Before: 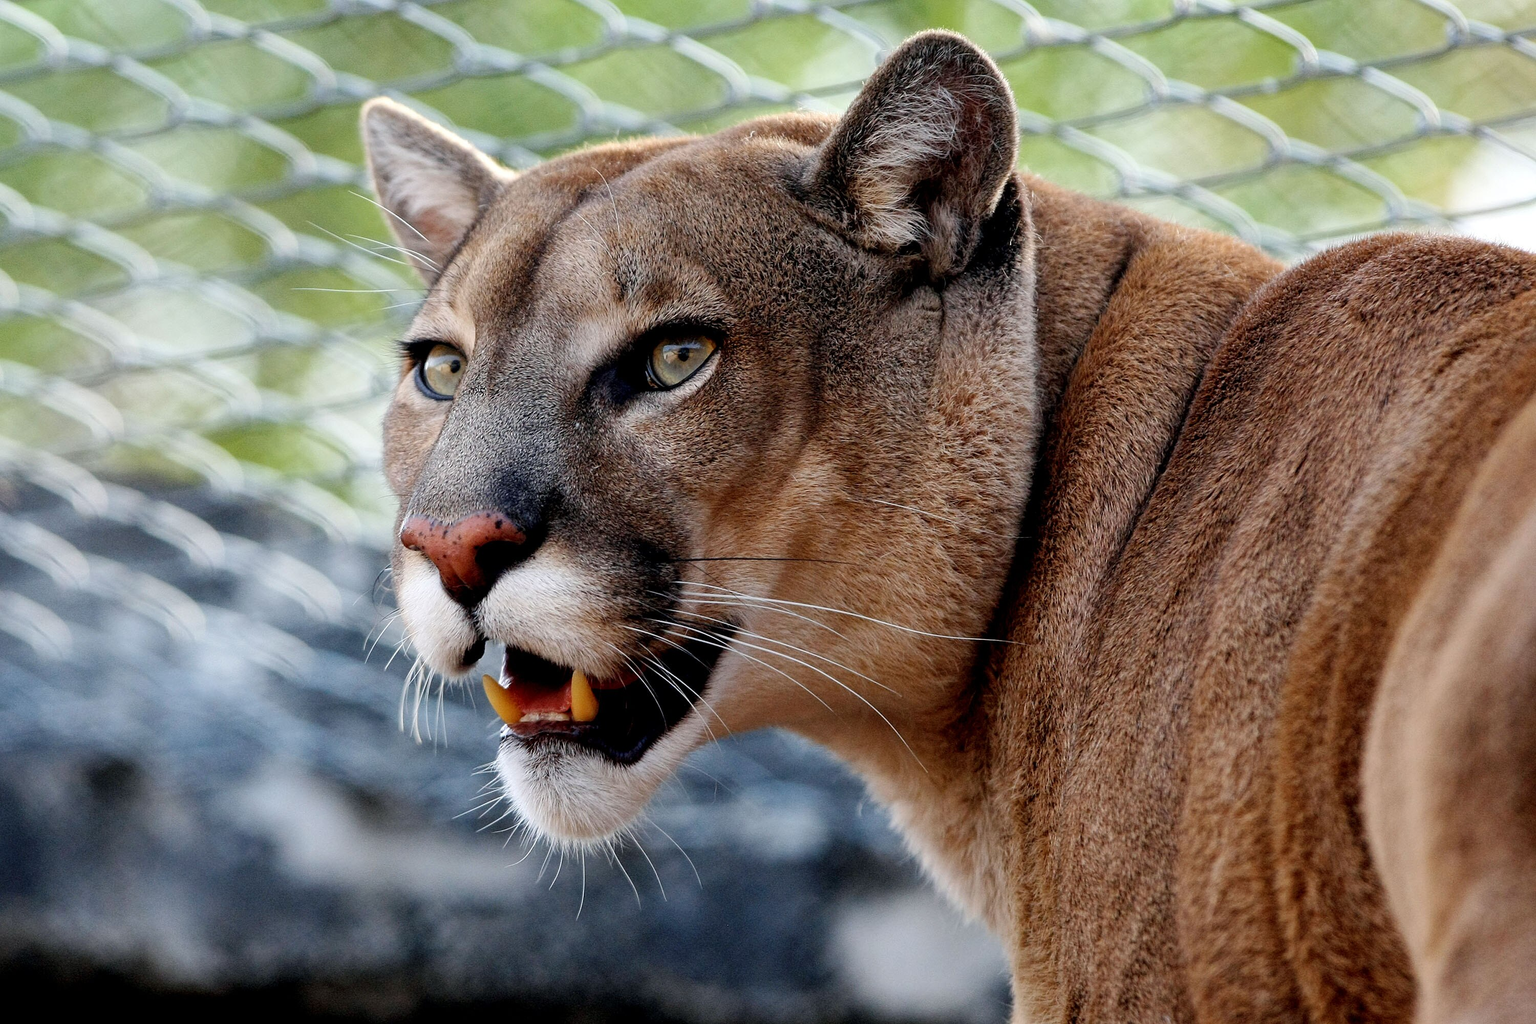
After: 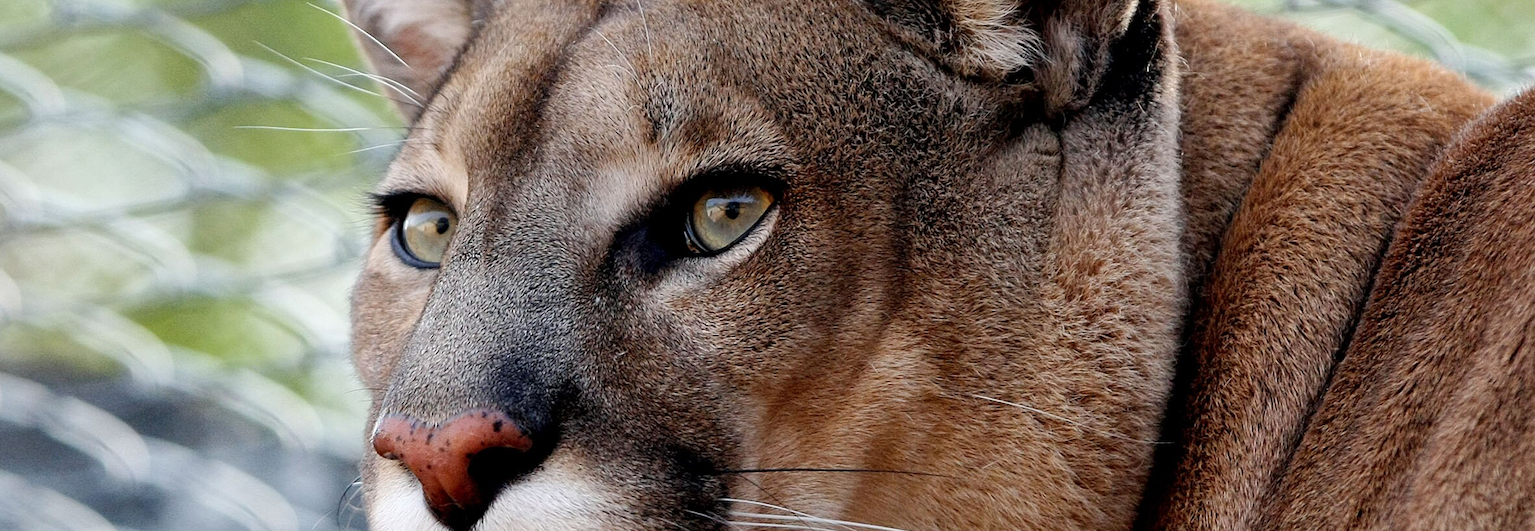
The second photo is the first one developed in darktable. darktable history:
tone equalizer: edges refinement/feathering 500, mask exposure compensation -1.57 EV, preserve details no
crop: left 6.976%, top 18.468%, right 14.287%, bottom 40.591%
exposure: compensate highlight preservation false
